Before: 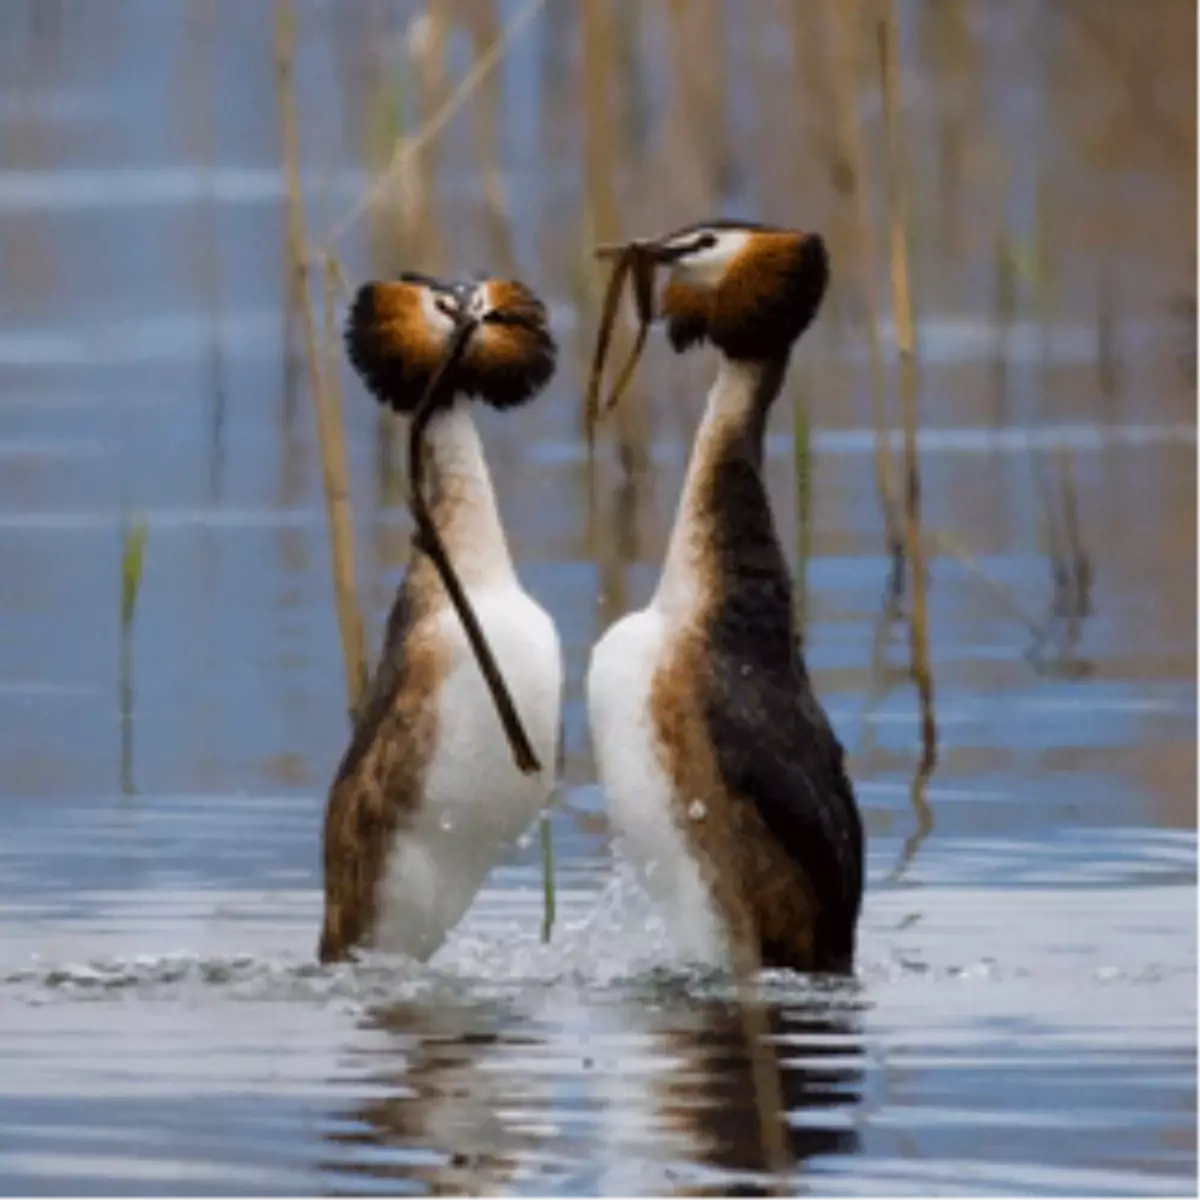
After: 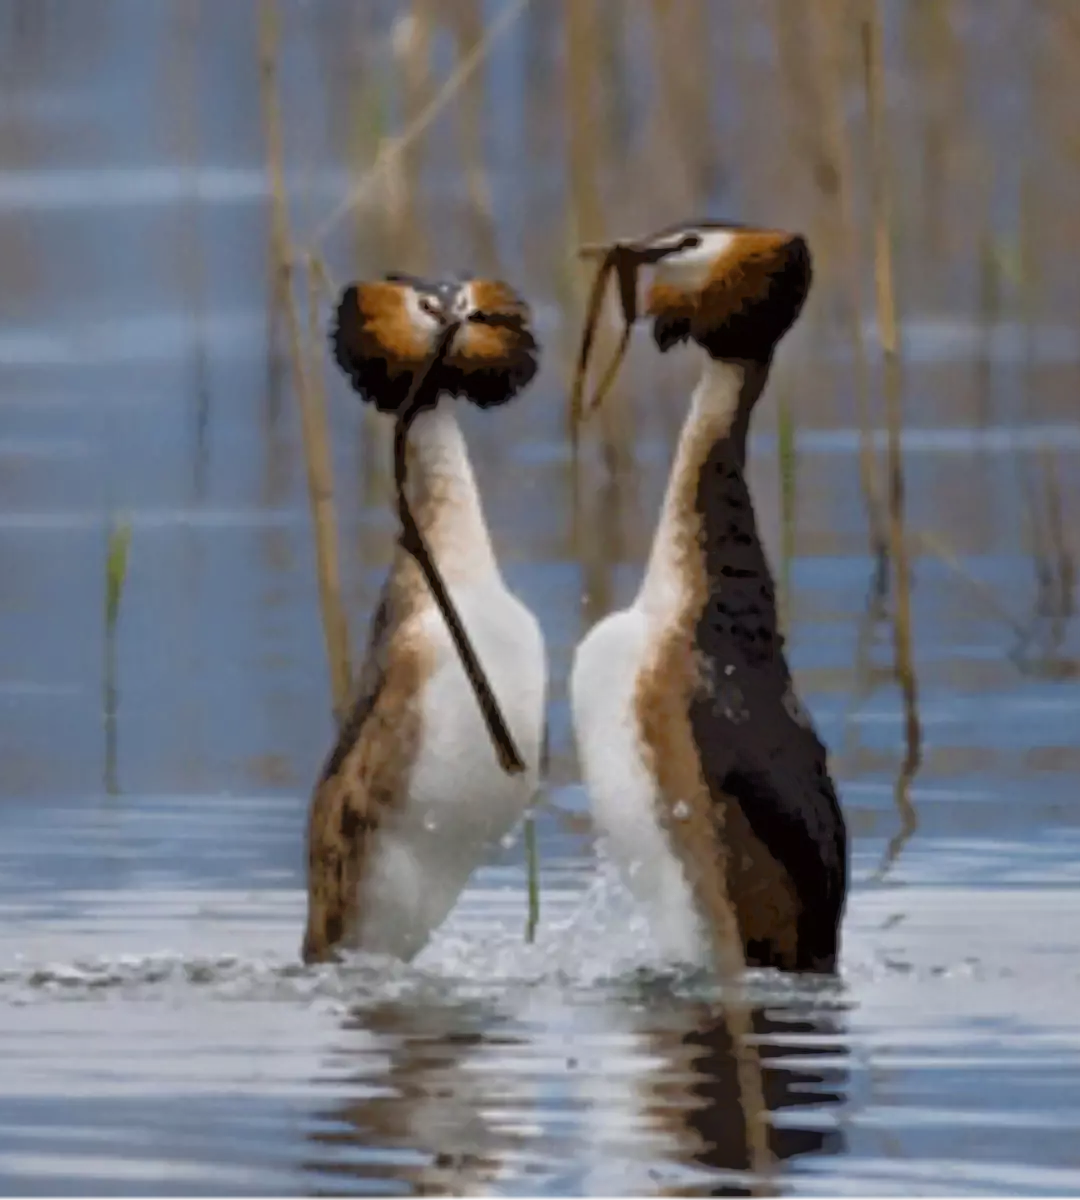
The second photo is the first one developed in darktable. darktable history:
crop and rotate: left 1.403%, right 8.585%
tone equalizer: -7 EV -0.656 EV, -6 EV 1.02 EV, -5 EV -0.433 EV, -4 EV 0.404 EV, -3 EV 0.408 EV, -2 EV 0.168 EV, -1 EV -0.164 EV, +0 EV -0.401 EV
color zones: curves: ch0 [(0.473, 0.374) (0.742, 0.784)]; ch1 [(0.354, 0.737) (0.742, 0.705)]; ch2 [(0.318, 0.421) (0.758, 0.532)], mix -120.3%
